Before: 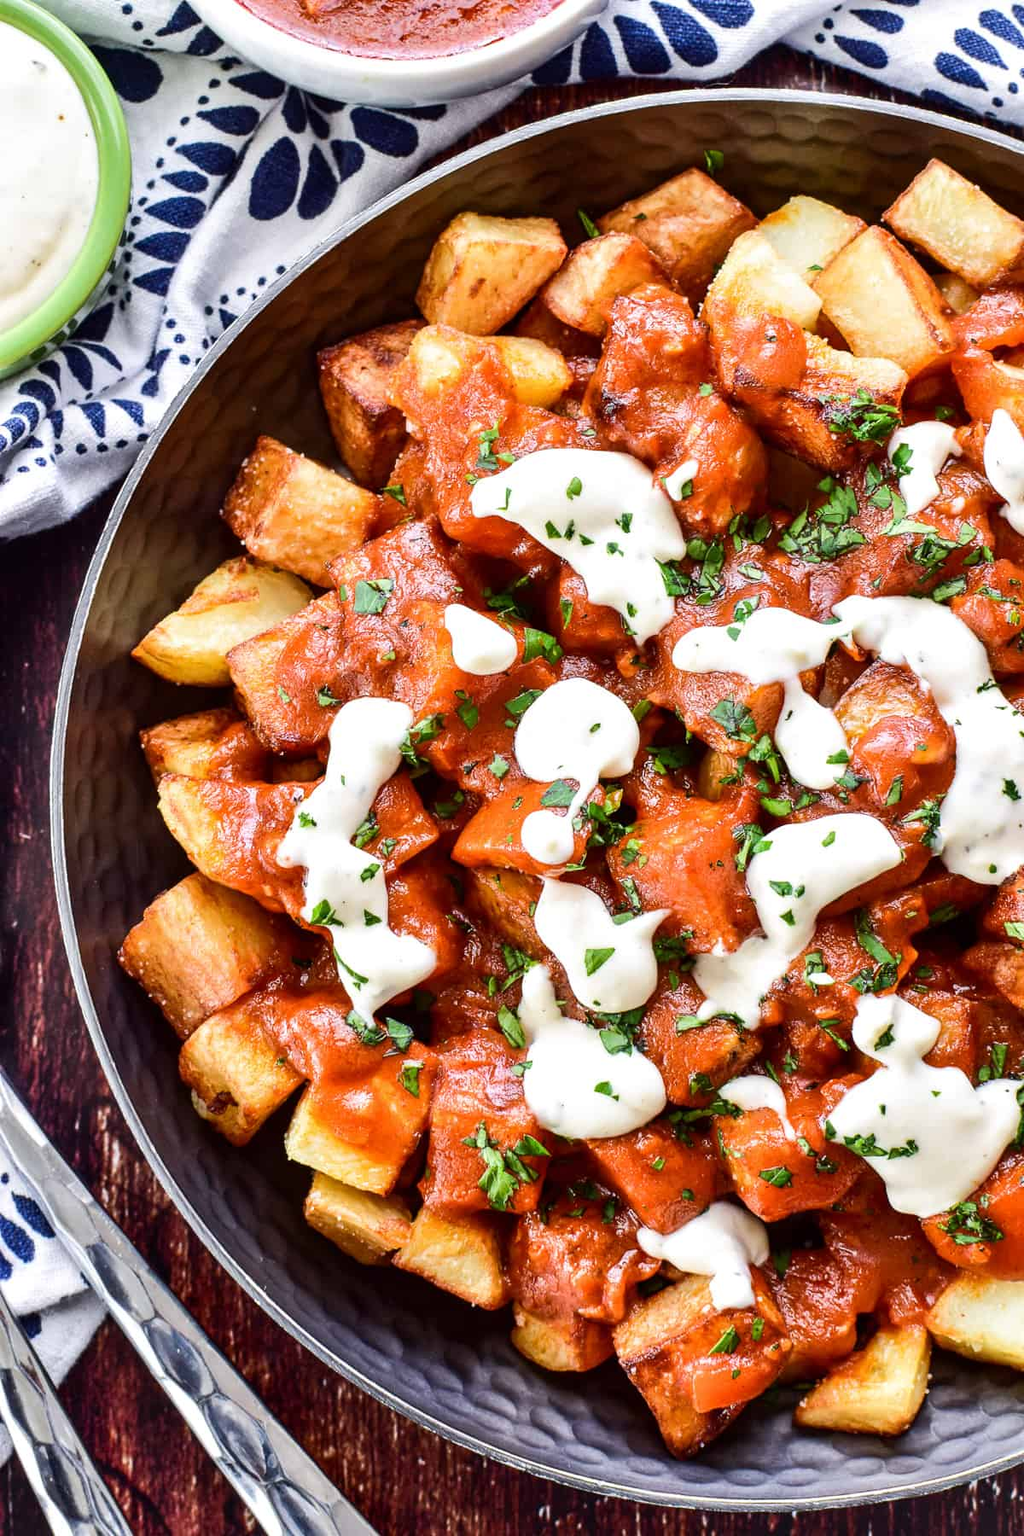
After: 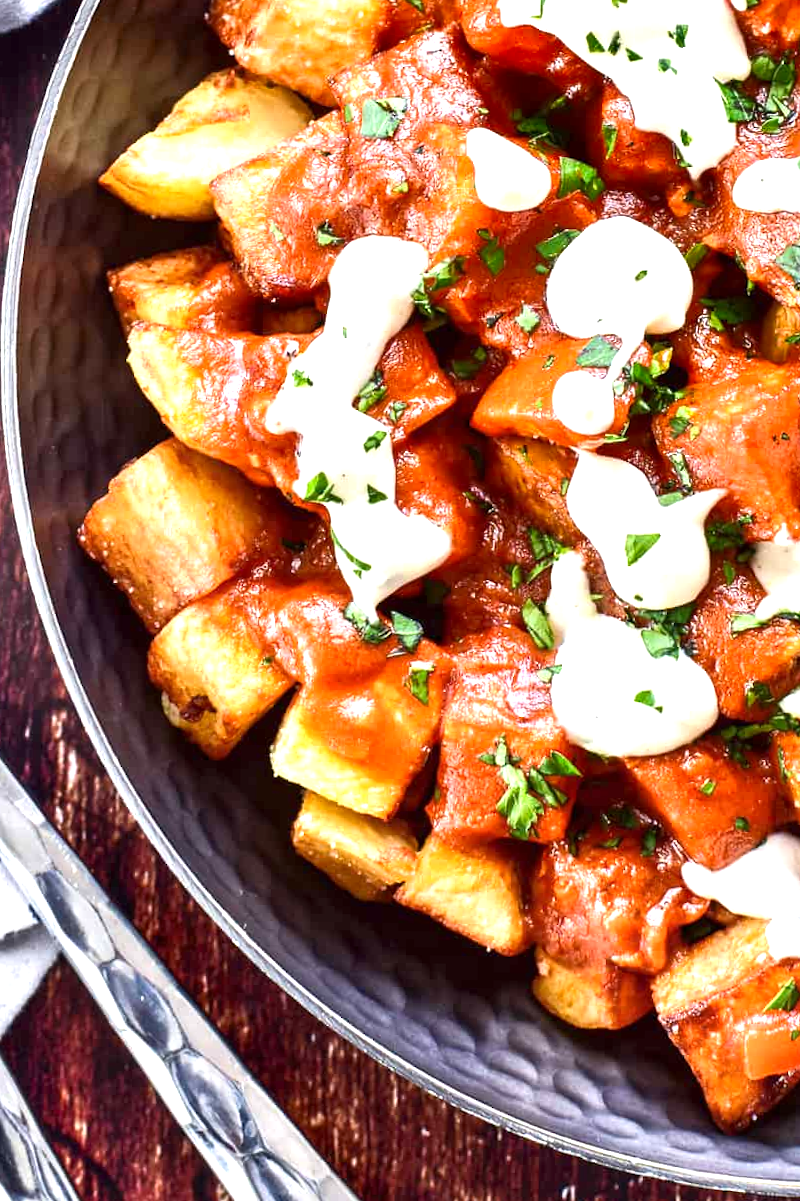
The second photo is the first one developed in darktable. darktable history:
shadows and highlights: radius 337.17, shadows 29.01, soften with gaussian
exposure: exposure 0.74 EV, compensate highlight preservation false
crop and rotate: angle -0.82°, left 3.85%, top 31.828%, right 27.992%
